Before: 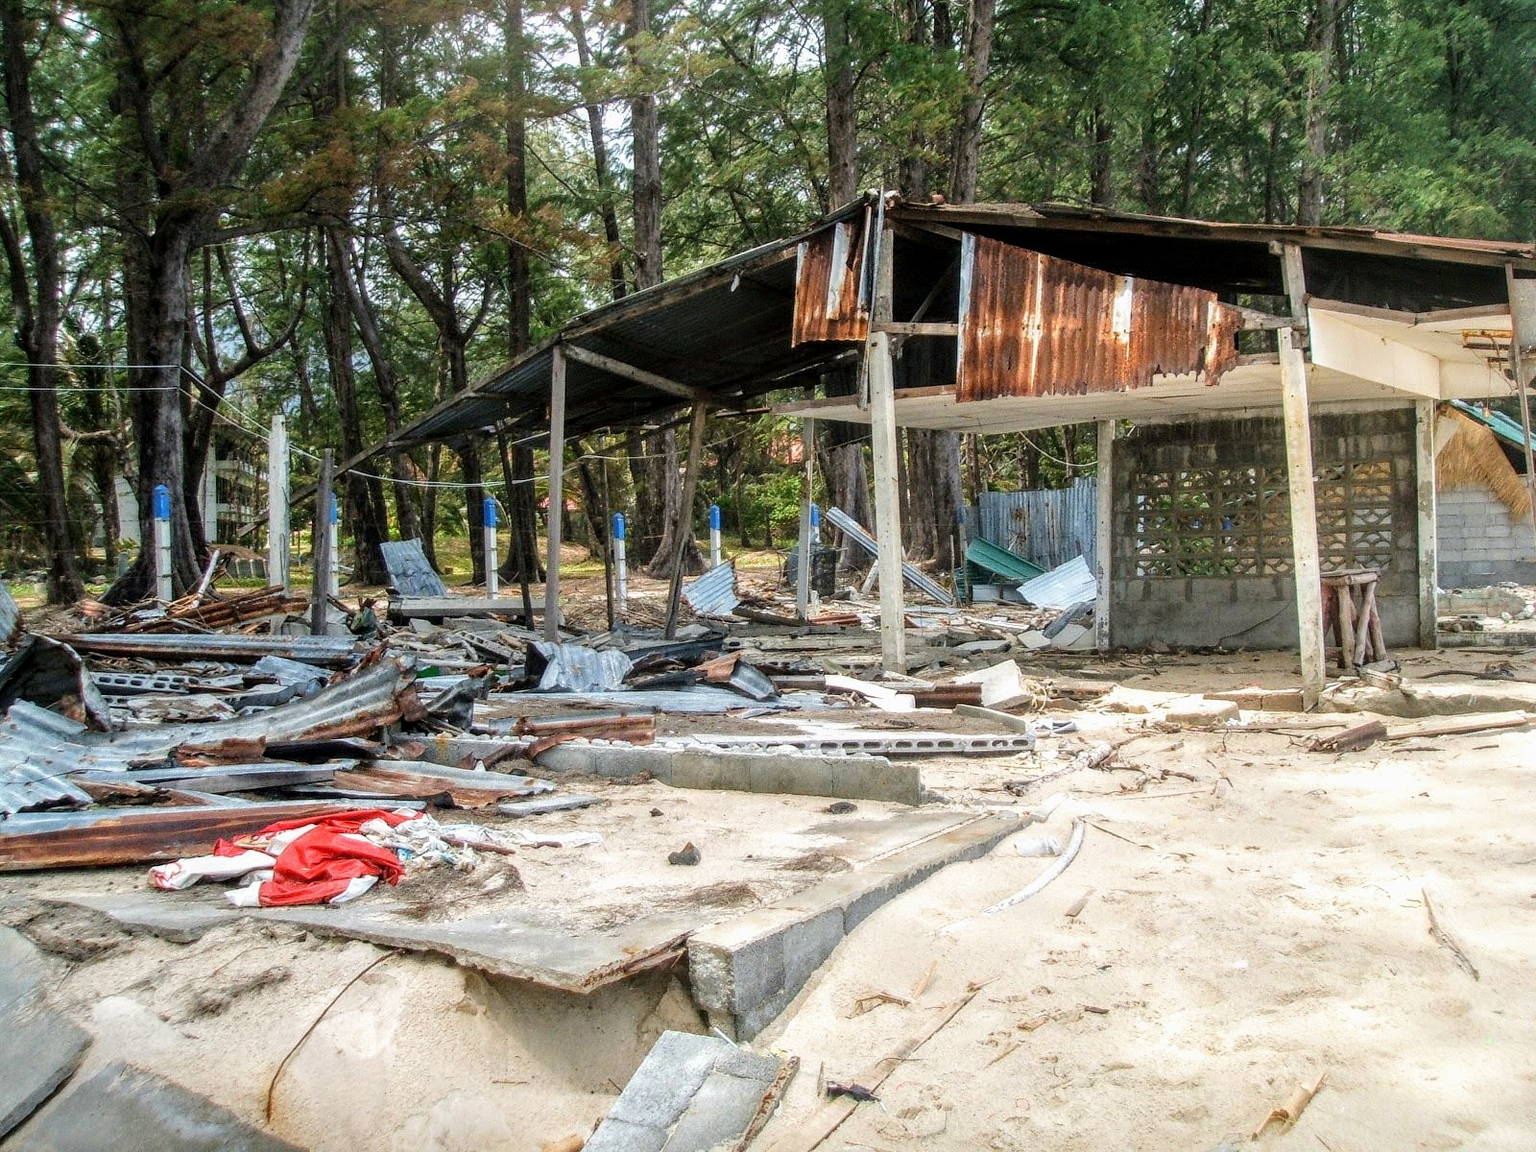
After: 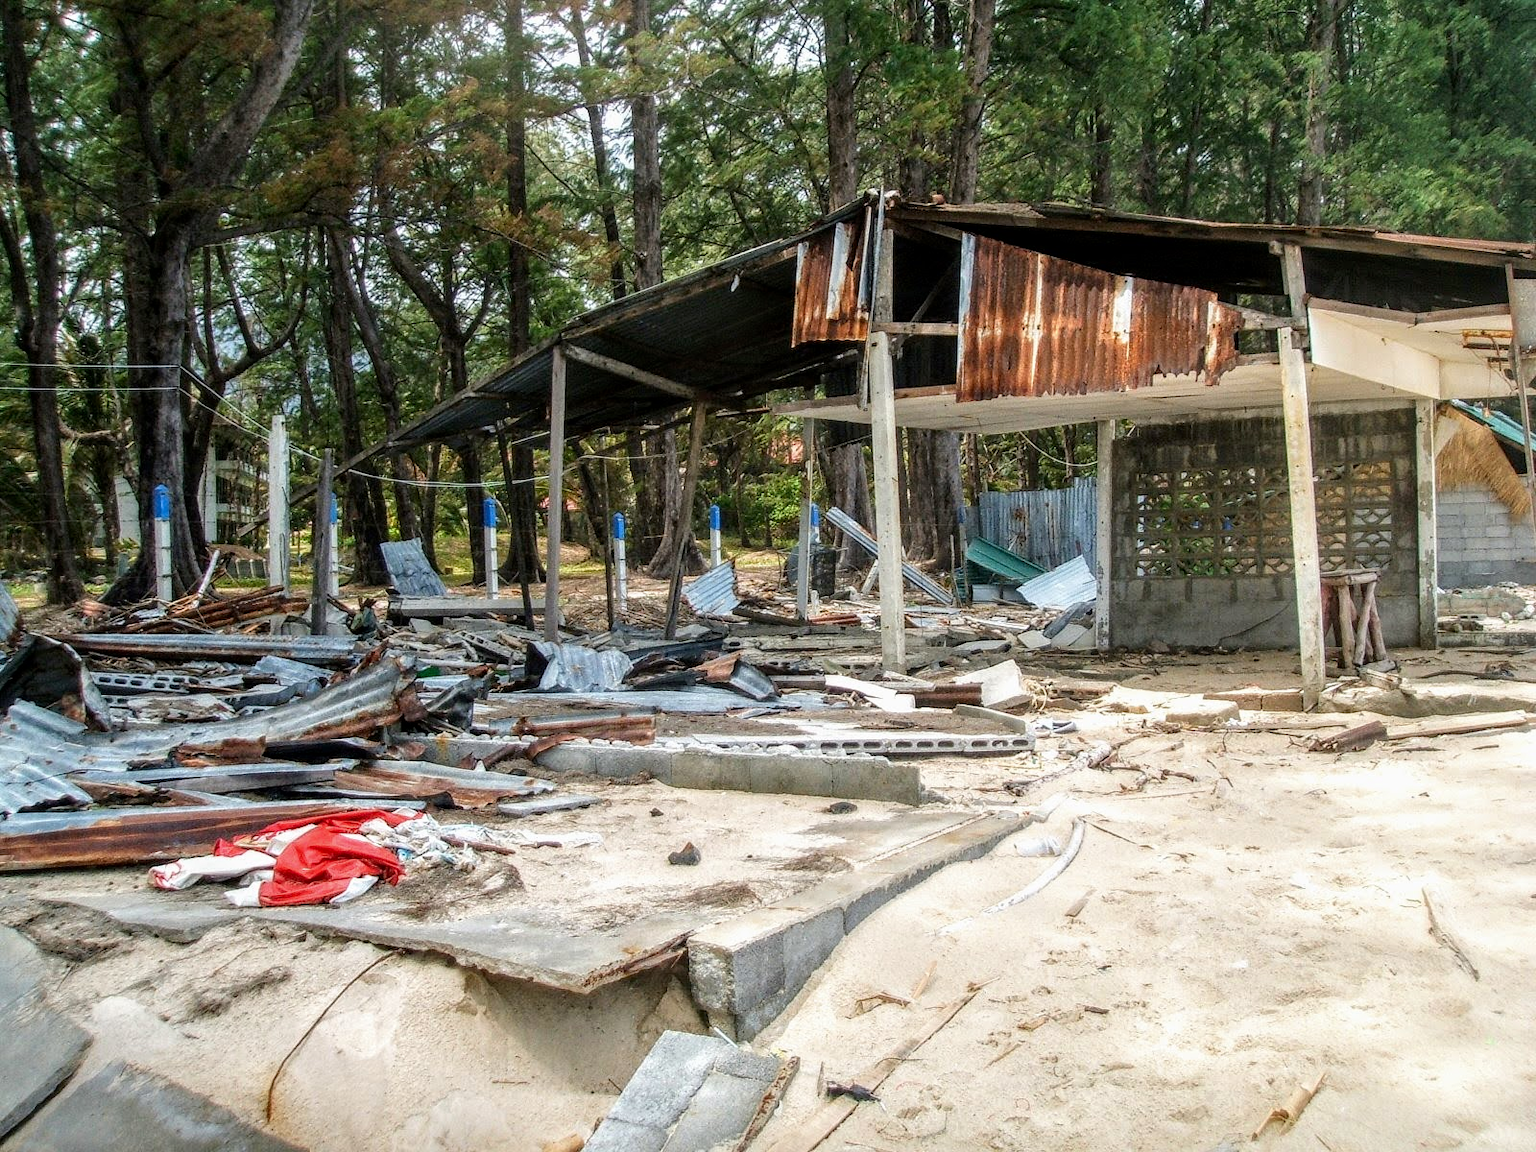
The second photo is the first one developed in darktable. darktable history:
contrast brightness saturation: contrast 0.032, brightness -0.043
